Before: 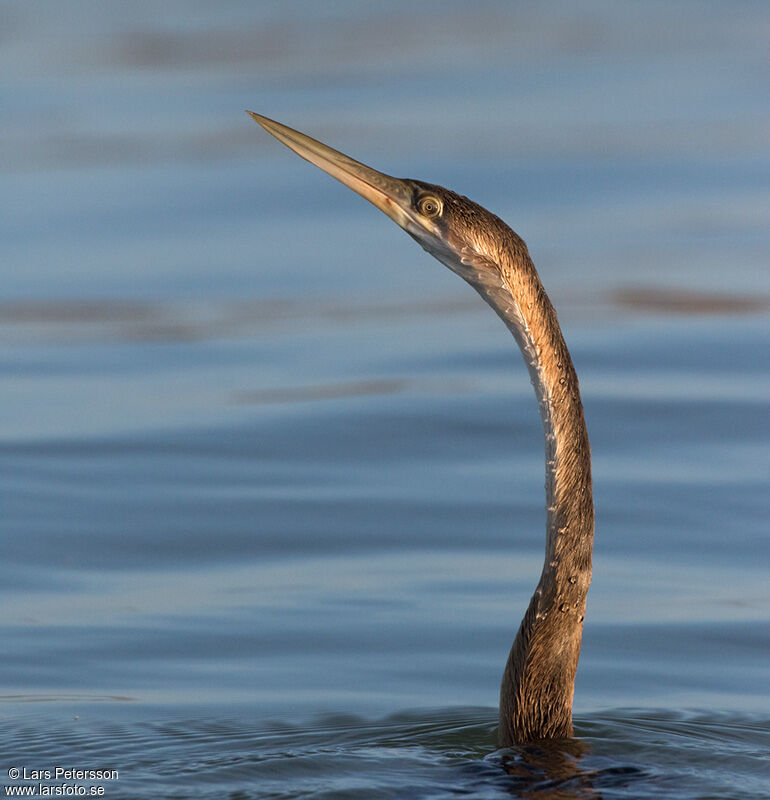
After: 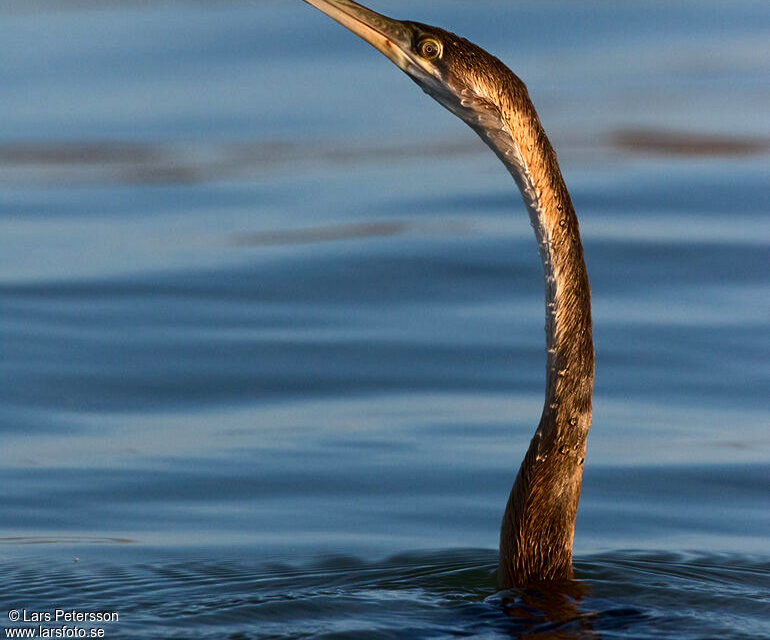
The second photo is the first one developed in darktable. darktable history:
crop and rotate: top 19.998%
contrast brightness saturation: contrast 0.21, brightness -0.11, saturation 0.21
